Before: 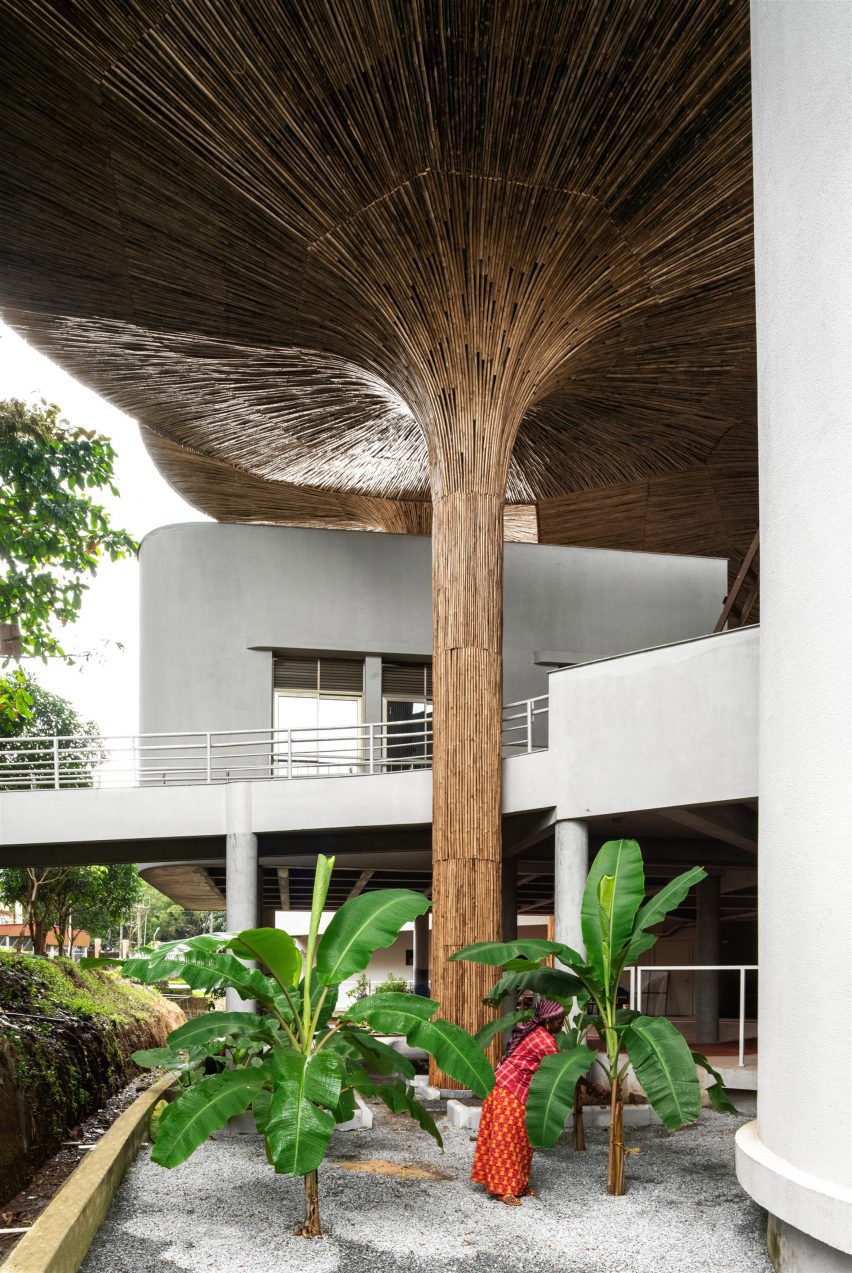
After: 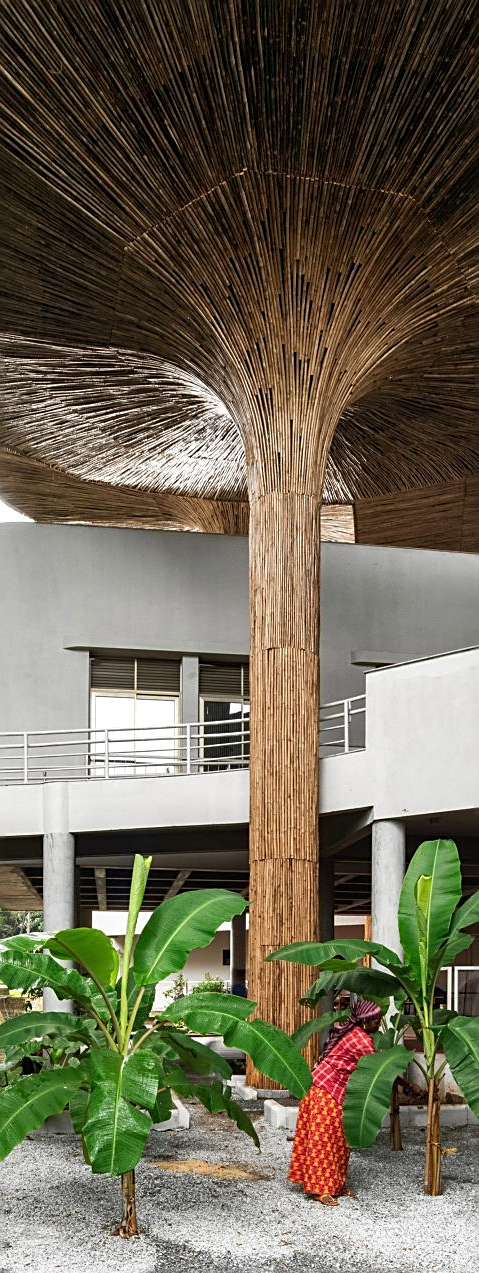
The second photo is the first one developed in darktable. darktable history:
crop: left 21.496%, right 22.254%
sharpen: on, module defaults
